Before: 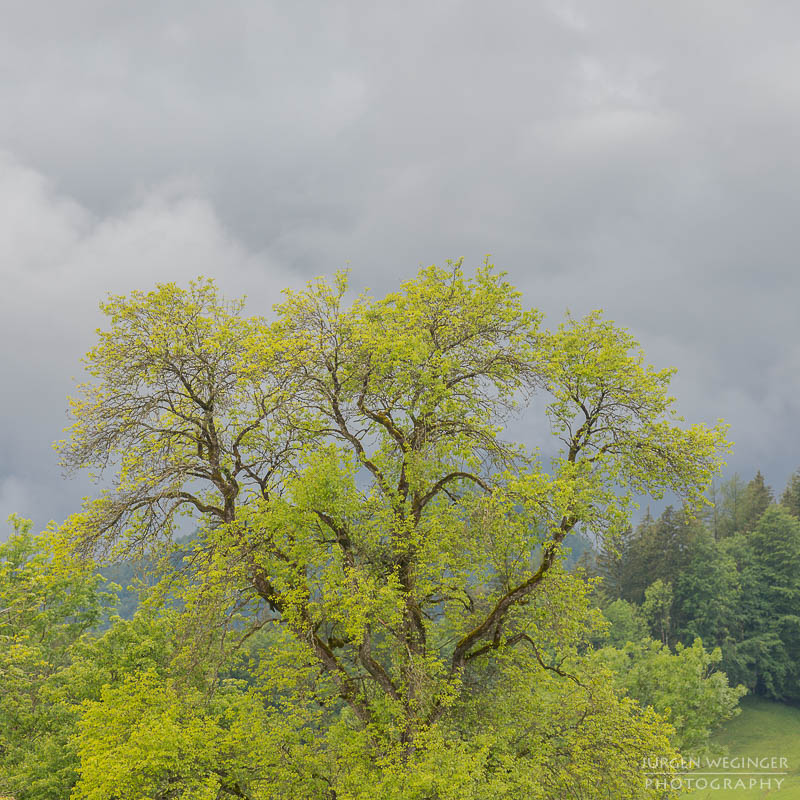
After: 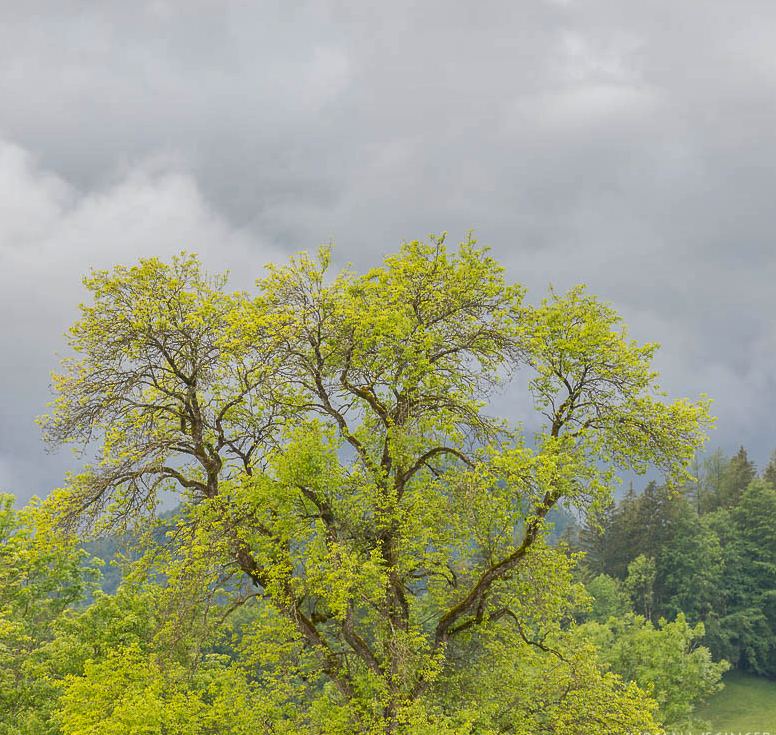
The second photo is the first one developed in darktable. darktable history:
exposure: black level correction 0.001, exposure 0.295 EV, compensate exposure bias true, compensate highlight preservation false
crop: left 2.161%, top 3.195%, right 0.797%, bottom 4.888%
shadows and highlights: radius 336.58, shadows 28.14, soften with gaussian
